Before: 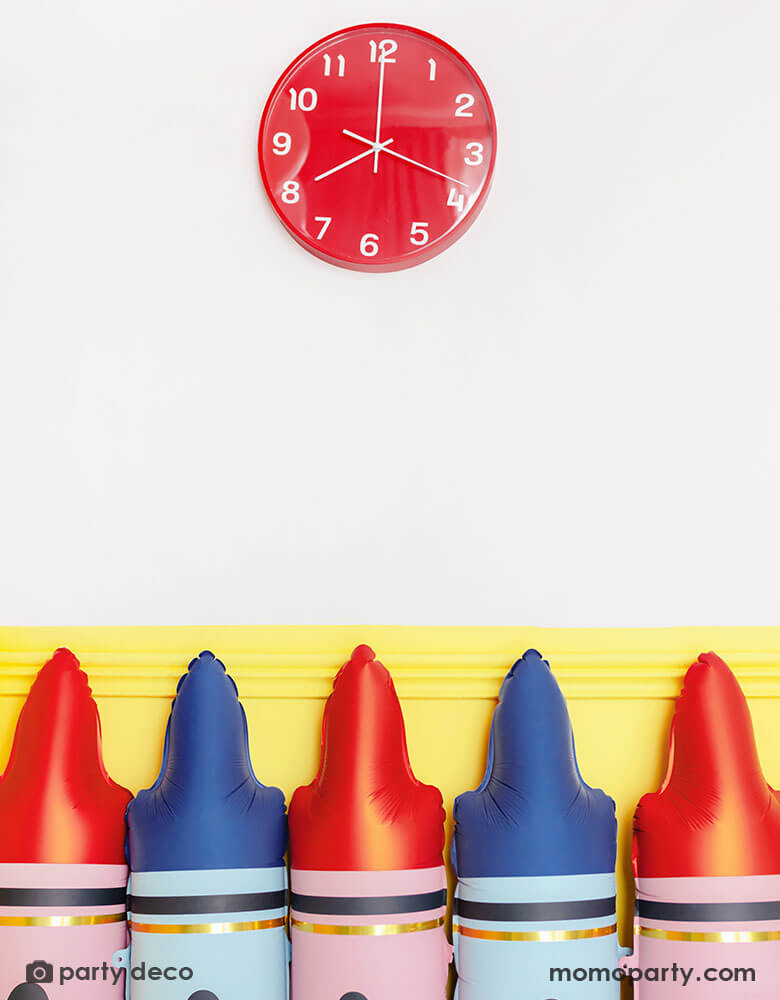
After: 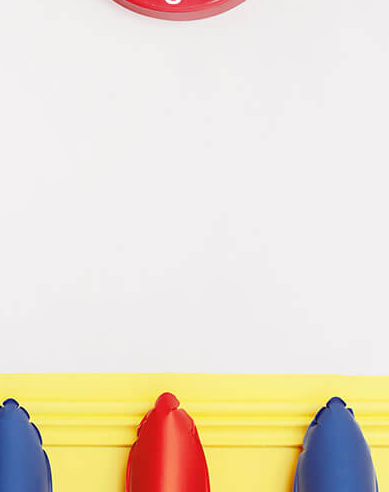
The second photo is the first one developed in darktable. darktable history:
crop: left 25.206%, top 25.254%, right 24.867%, bottom 25.477%
